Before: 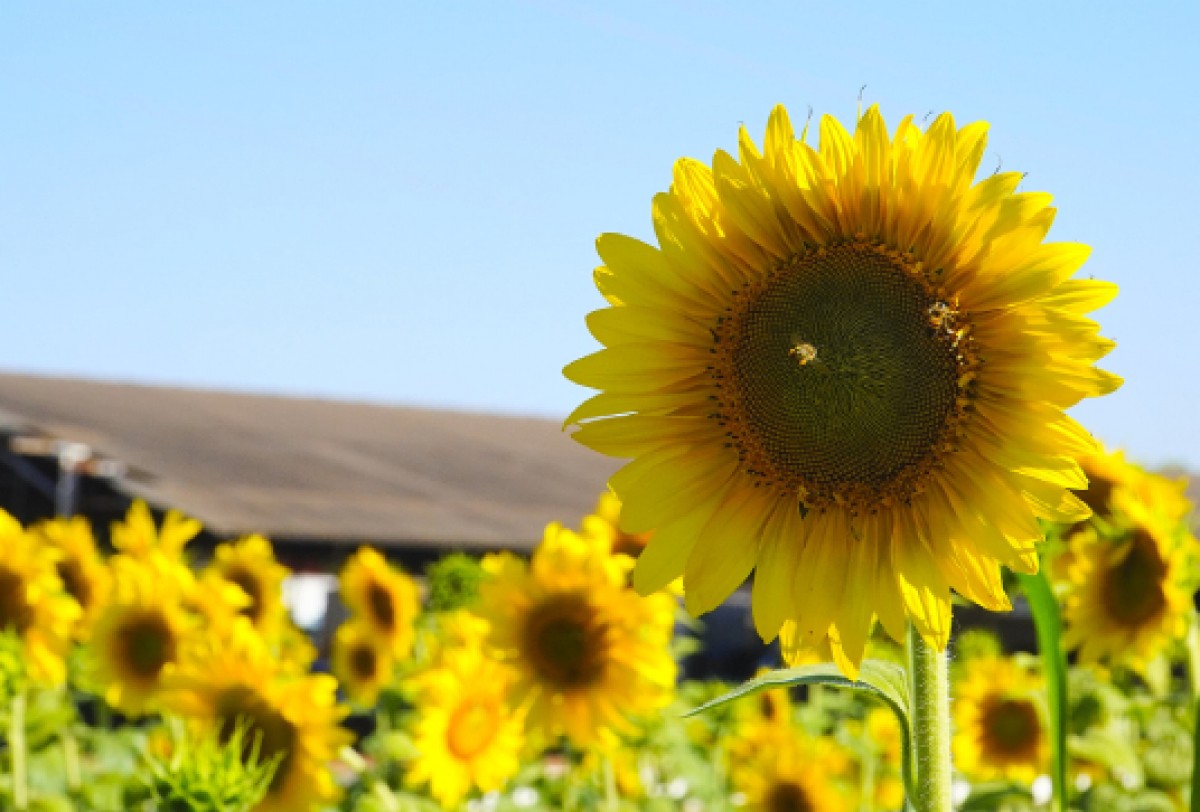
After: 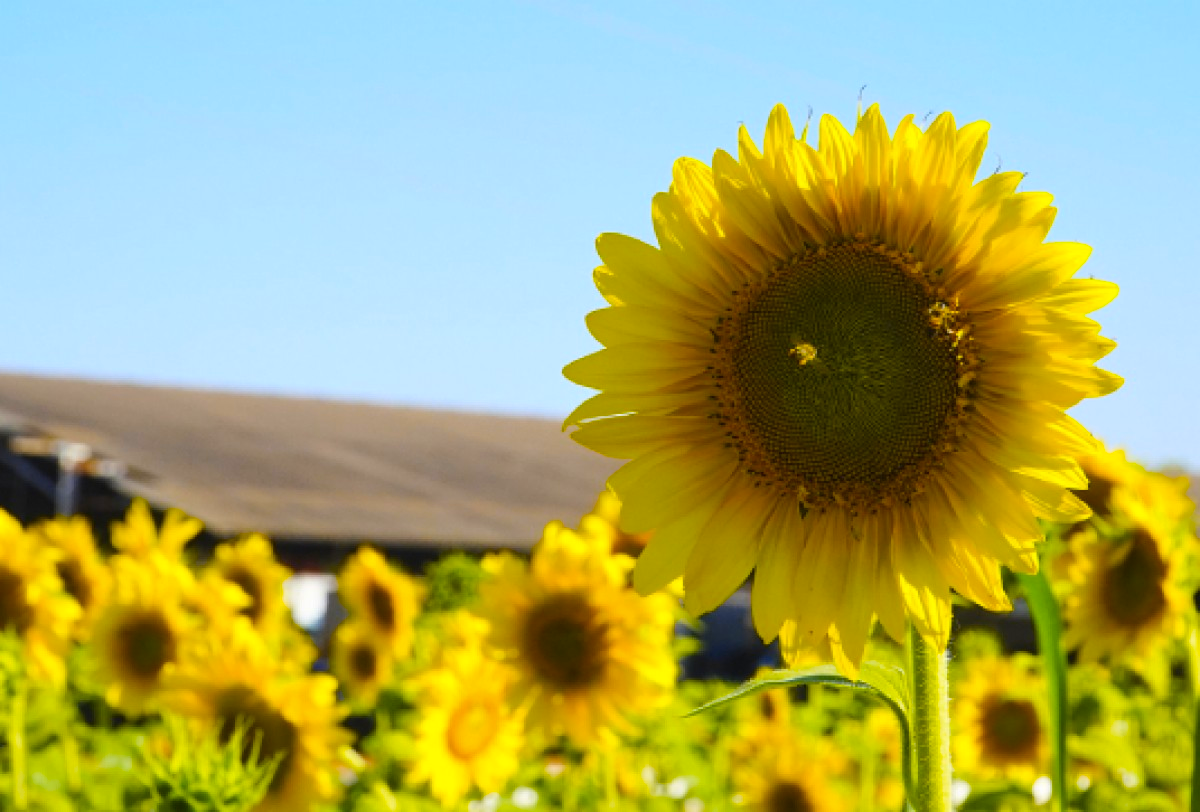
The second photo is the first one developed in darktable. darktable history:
color contrast: green-magenta contrast 0.81
color balance rgb: linear chroma grading › global chroma 15%, perceptual saturation grading › global saturation 30%
